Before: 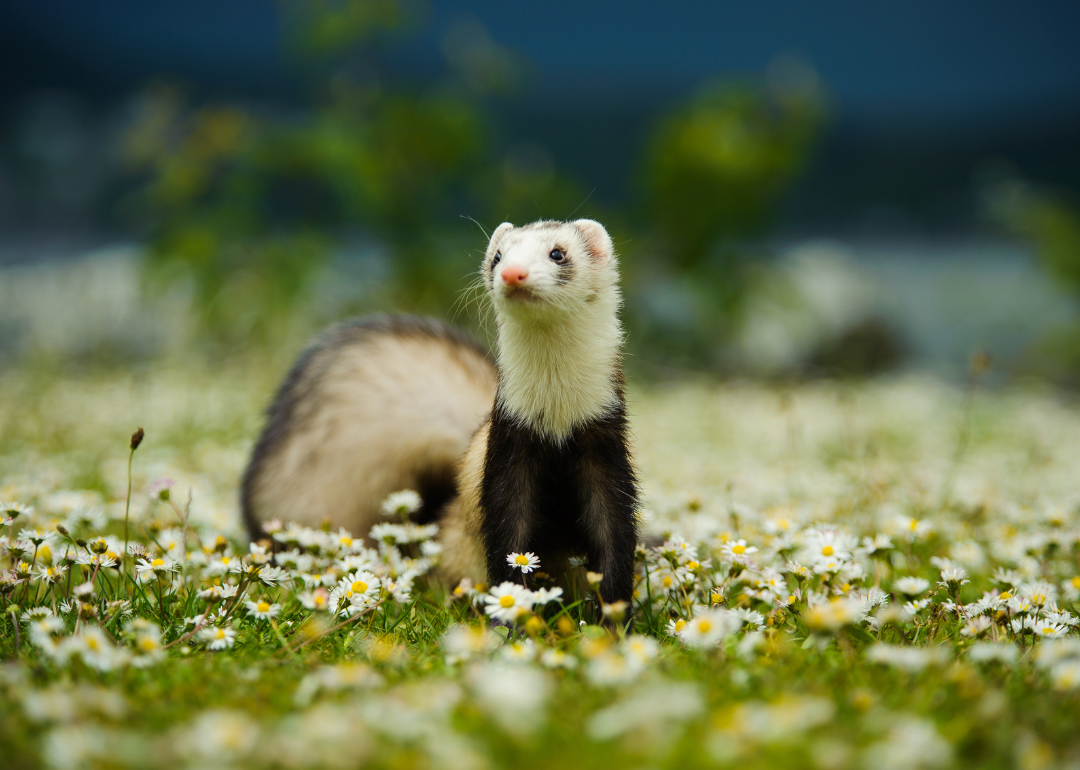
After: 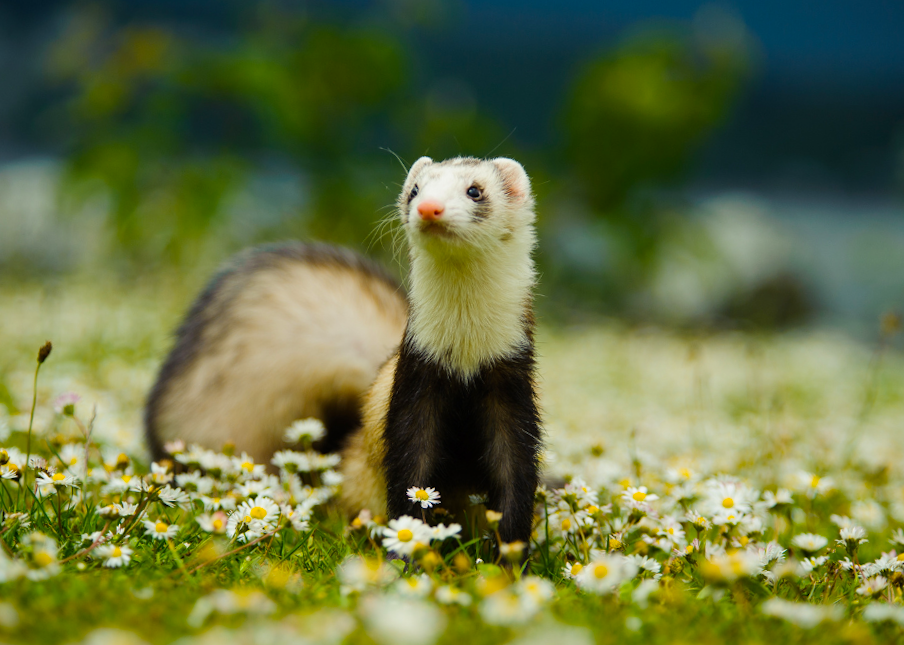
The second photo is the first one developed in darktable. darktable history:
crop and rotate: angle -3.19°, left 5.24%, top 5.199%, right 4.625%, bottom 4.519%
exposure: exposure -0.04 EV, compensate highlight preservation false
color balance rgb: perceptual saturation grading › global saturation 25.715%
